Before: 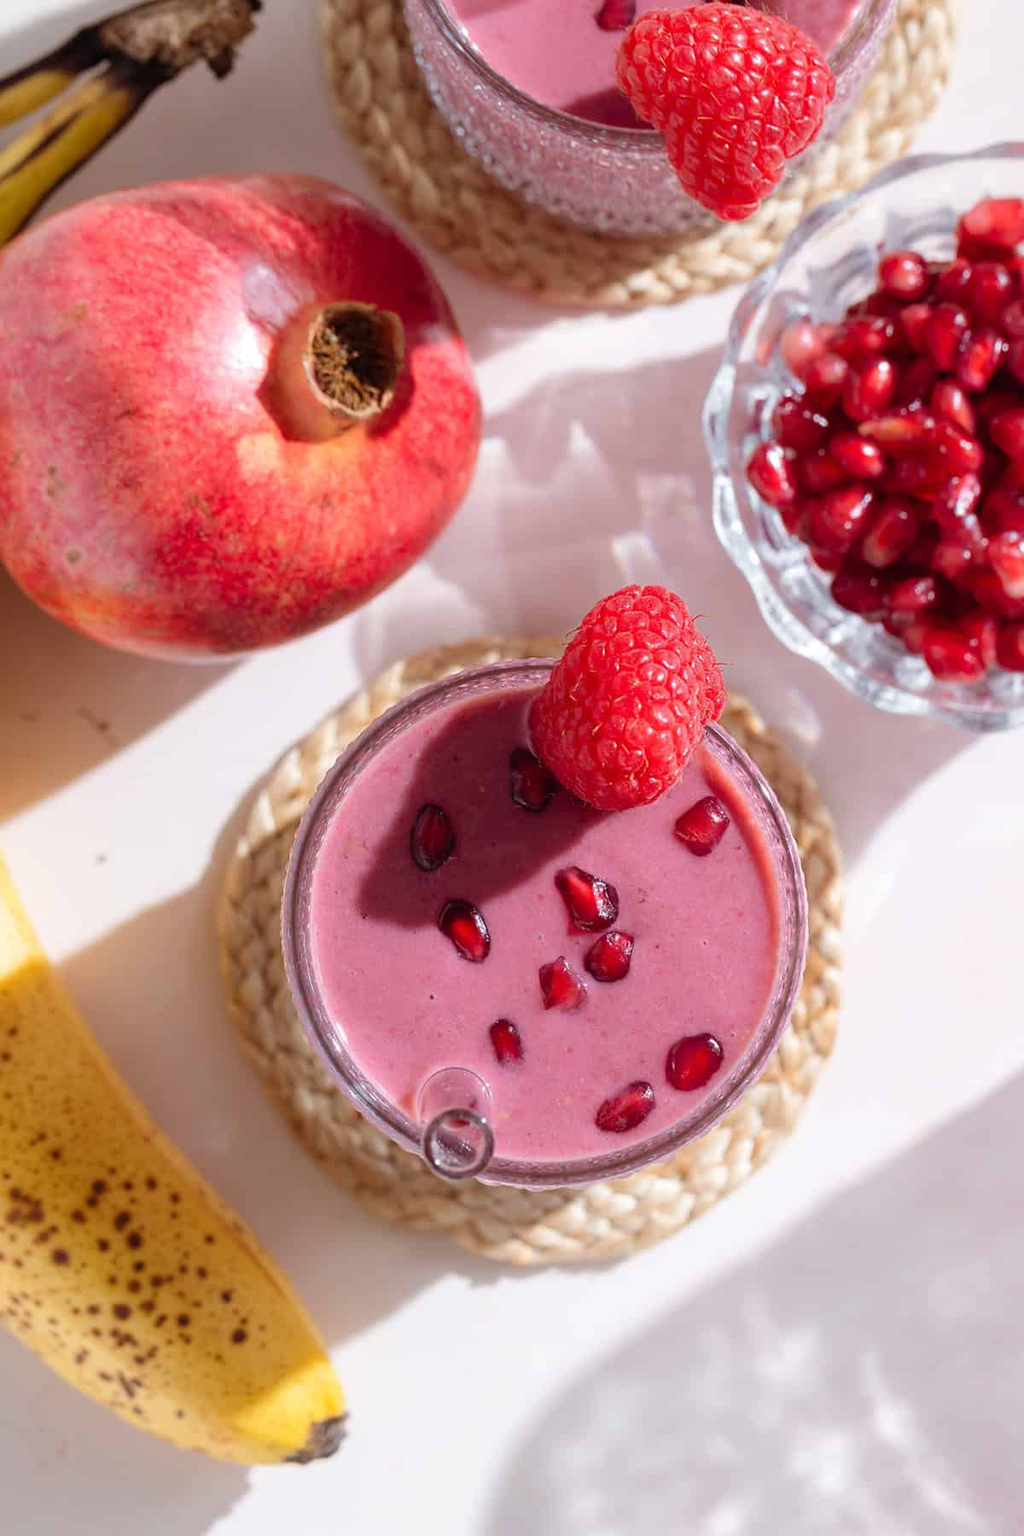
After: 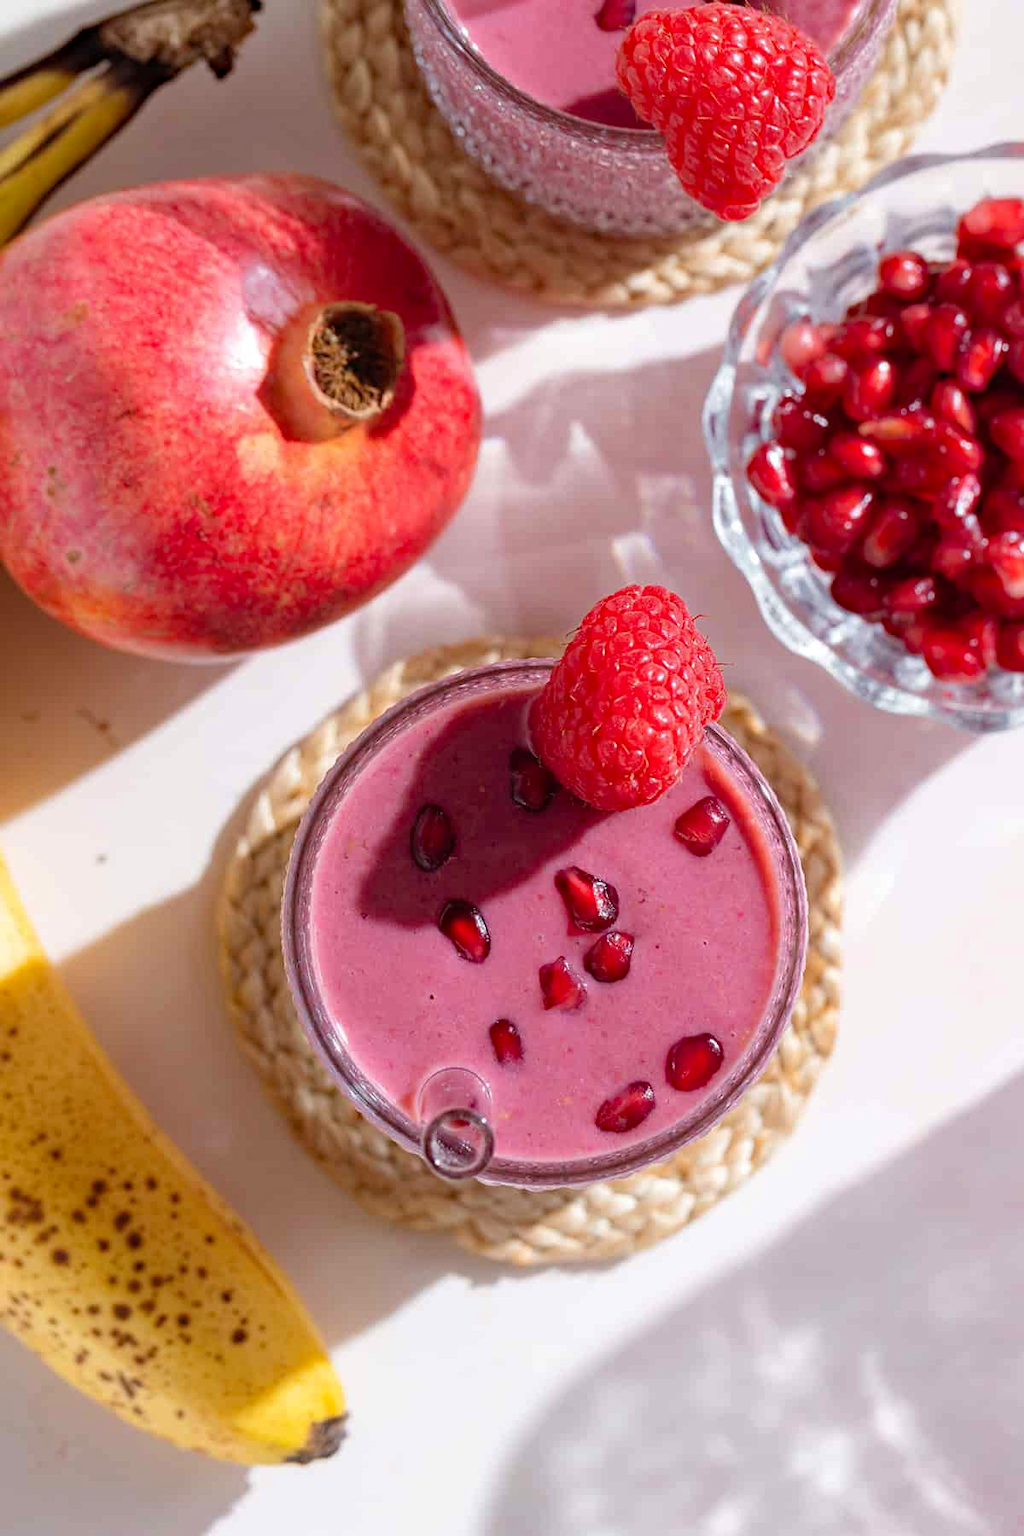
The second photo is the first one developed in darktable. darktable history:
haze removal: strength 0.285, distance 0.248, compatibility mode true, adaptive false
